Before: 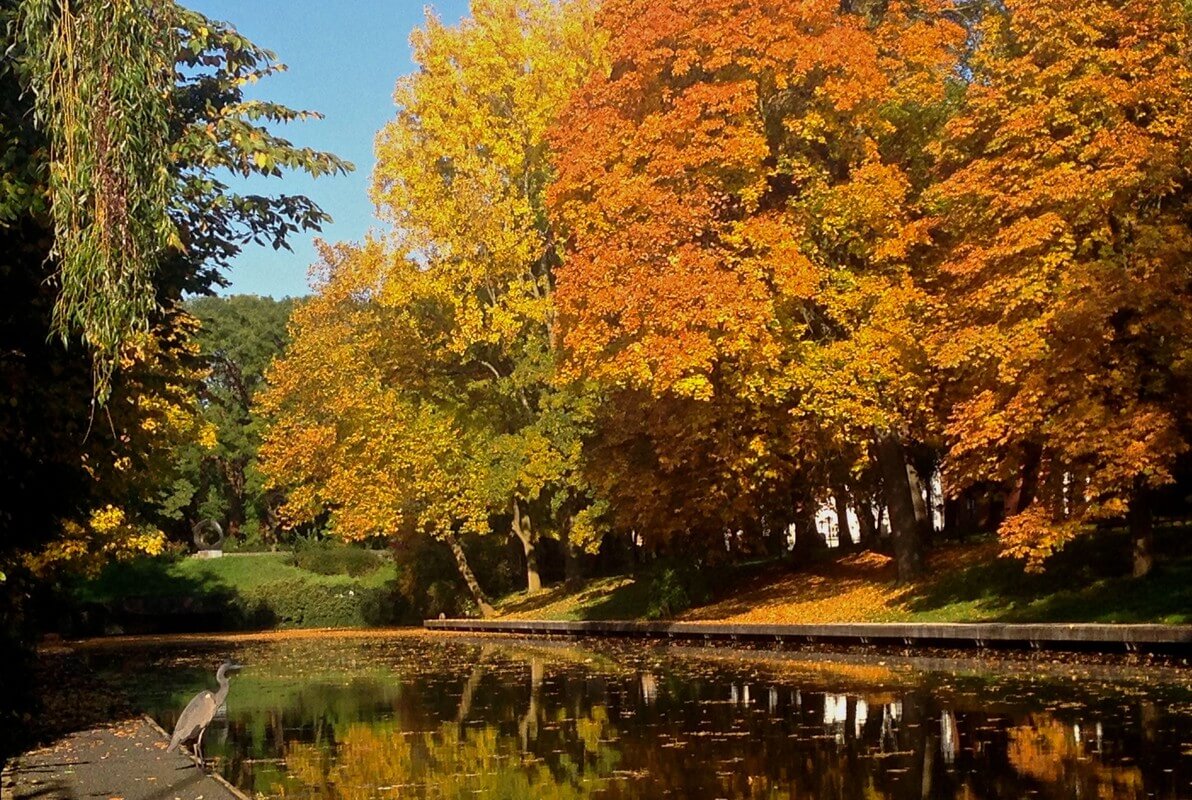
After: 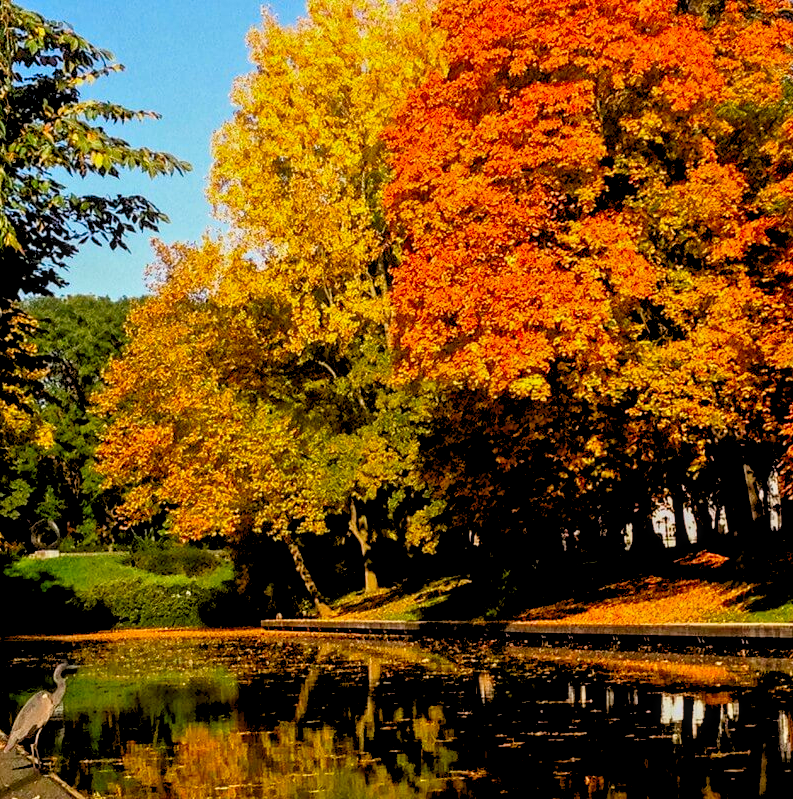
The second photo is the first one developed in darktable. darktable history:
local contrast: detail 130%
crop and rotate: left 13.734%, right 19.675%
levels: gray 59.33%, levels [0.093, 0.434, 0.988]
contrast brightness saturation: contrast 0.133, brightness -0.239, saturation 0.147
color balance rgb: perceptual saturation grading › global saturation 11.564%, global vibrance -17.592%, contrast -5.77%
exposure: compensate exposure bias true, compensate highlight preservation false
